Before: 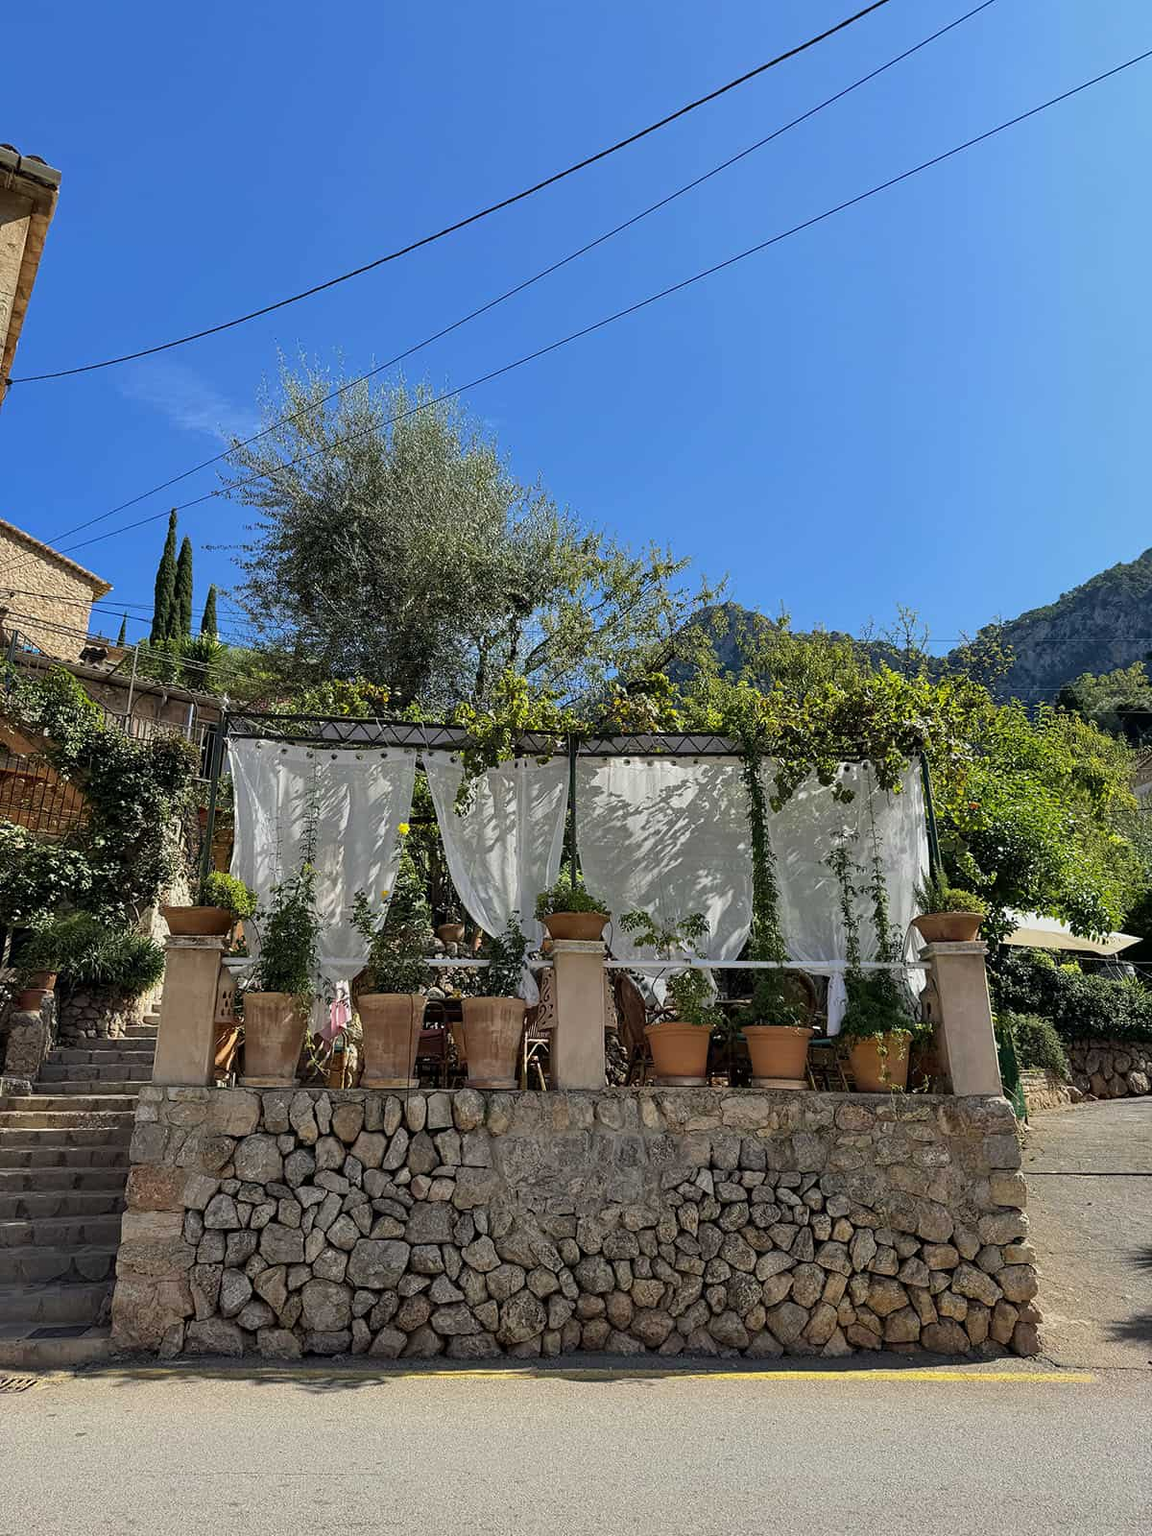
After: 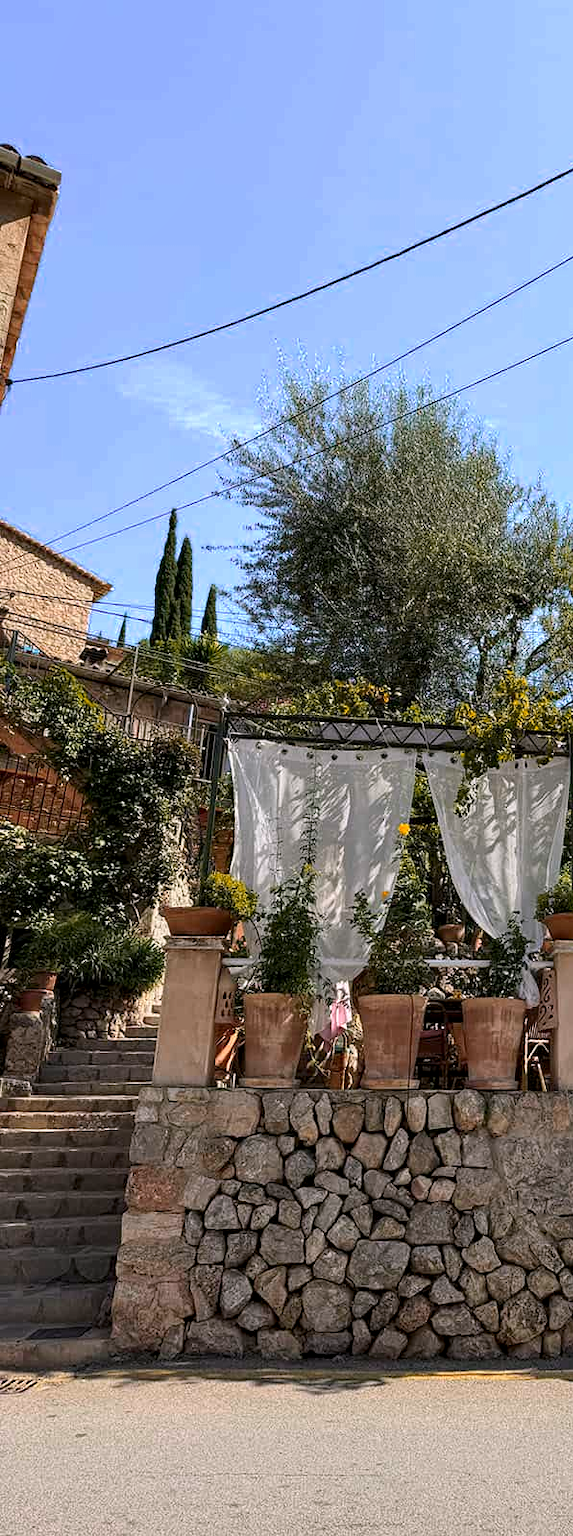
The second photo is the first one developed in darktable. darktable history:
contrast brightness saturation: contrast 0.098, saturation -0.296
crop and rotate: left 0.049%, top 0%, right 50.168%
local contrast: highlights 103%, shadows 102%, detail 119%, midtone range 0.2
color correction: highlights a* 2.95, highlights b* -1.04, shadows a* -0.093, shadows b* 1.79, saturation 0.975
color zones: curves: ch0 [(0.473, 0.374) (0.742, 0.784)]; ch1 [(0.354, 0.737) (0.742, 0.705)]; ch2 [(0.318, 0.421) (0.758, 0.532)]
